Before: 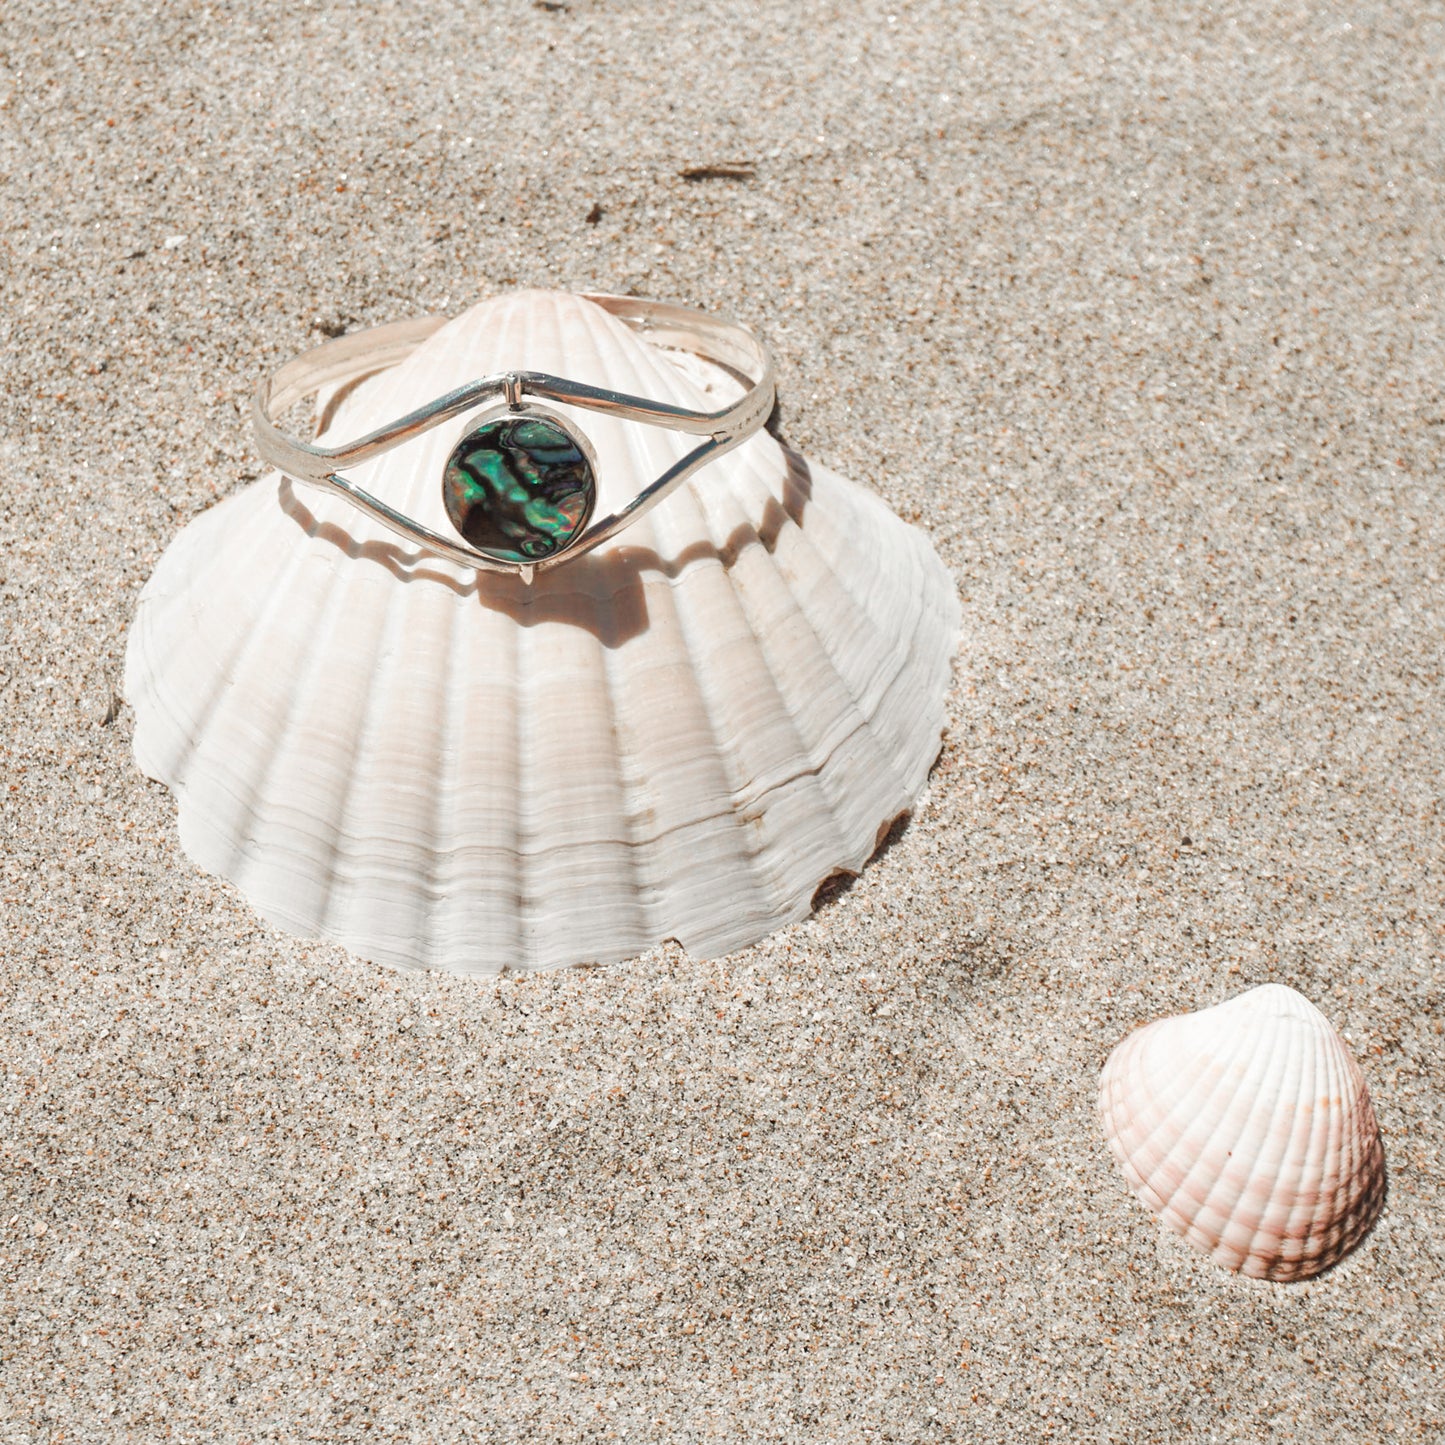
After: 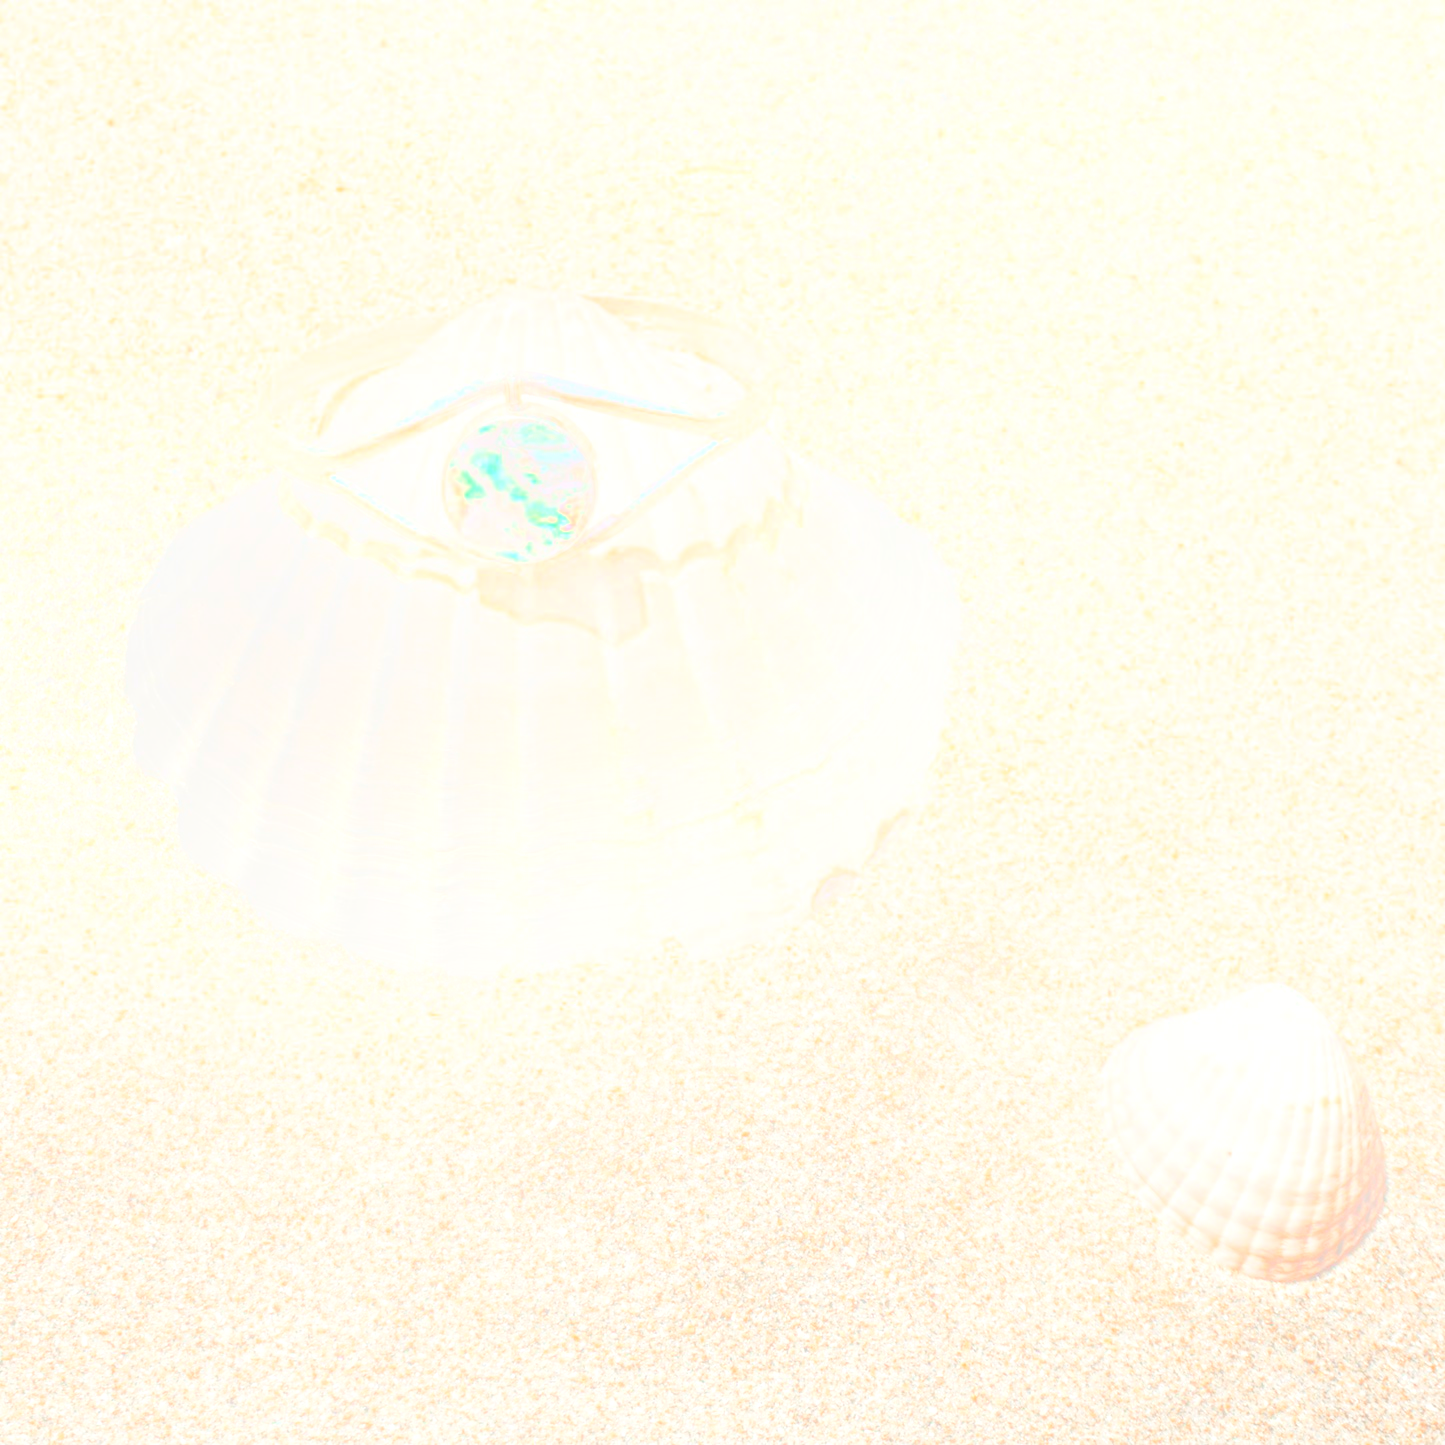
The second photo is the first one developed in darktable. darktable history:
exposure: exposure 0.566 EV, compensate highlight preservation false
bloom: size 38%, threshold 95%, strength 30%
local contrast: on, module defaults
